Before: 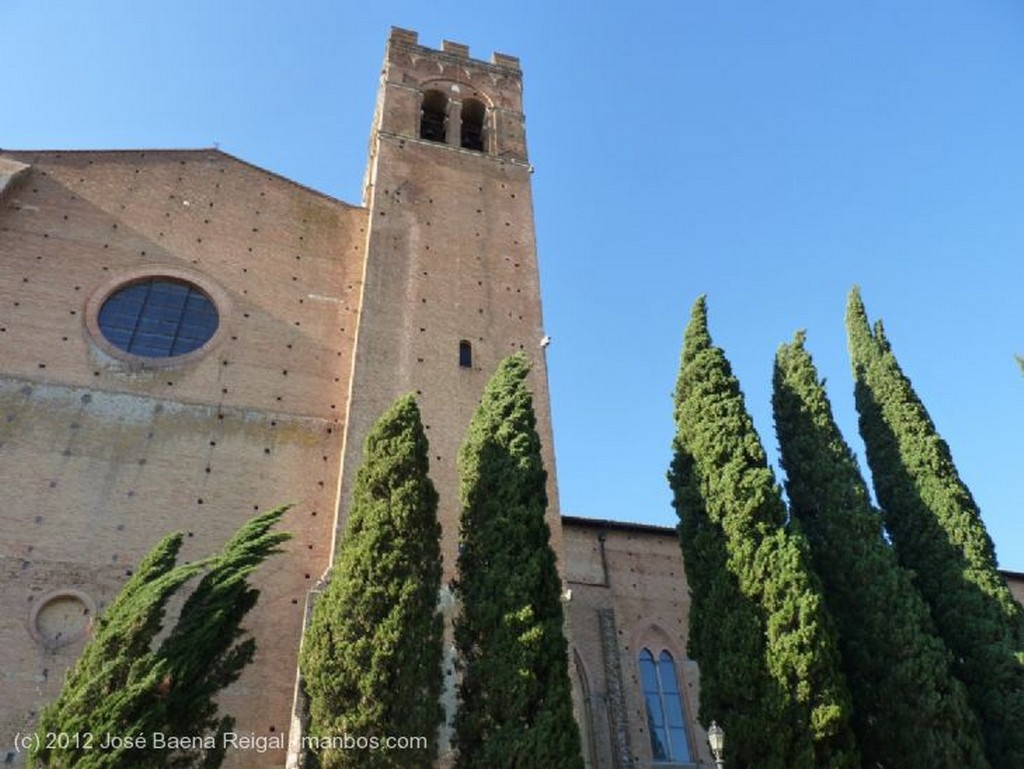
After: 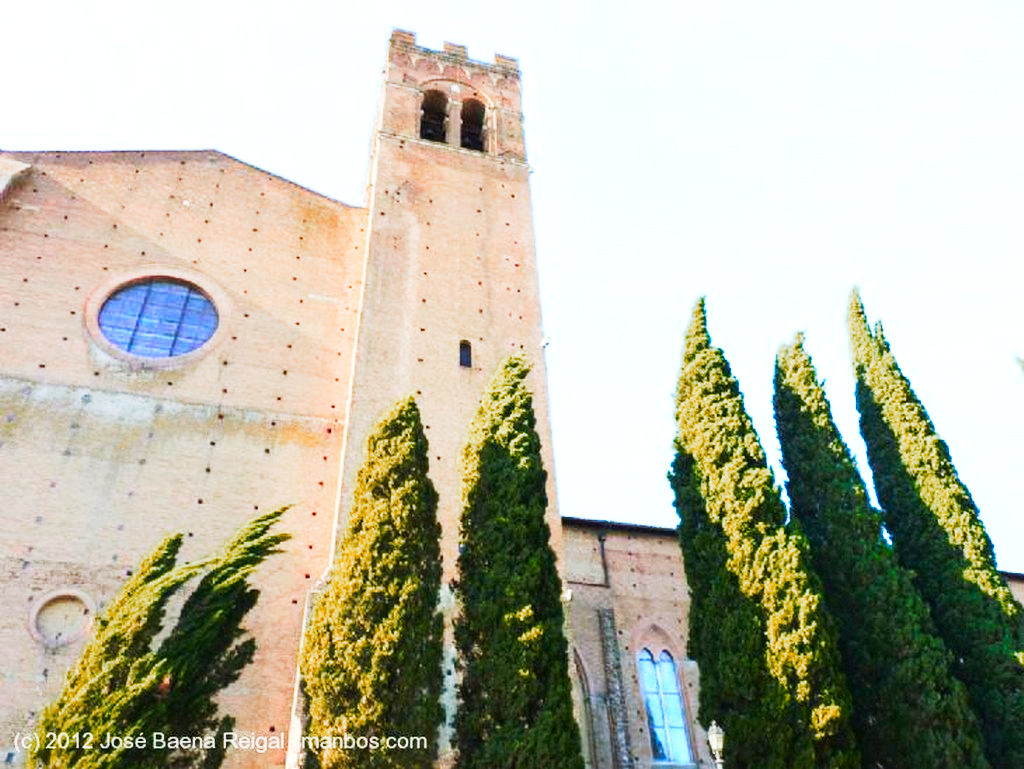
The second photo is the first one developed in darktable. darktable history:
color zones: curves: ch0 [(0.473, 0.374) (0.742, 0.784)]; ch1 [(0.354, 0.737) (0.742, 0.705)]; ch2 [(0.318, 0.421) (0.758, 0.532)]
tone curve: curves: ch0 [(0, 0) (0.003, 0.004) (0.011, 0.015) (0.025, 0.034) (0.044, 0.061) (0.069, 0.095) (0.1, 0.137) (0.136, 0.187) (0.177, 0.244) (0.224, 0.308) (0.277, 0.415) (0.335, 0.532) (0.399, 0.642) (0.468, 0.747) (0.543, 0.829) (0.623, 0.886) (0.709, 0.924) (0.801, 0.951) (0.898, 0.975) (1, 1)], preserve colors none
exposure: black level correction 0, exposure 0.2 EV, compensate exposure bias true, compensate highlight preservation false
